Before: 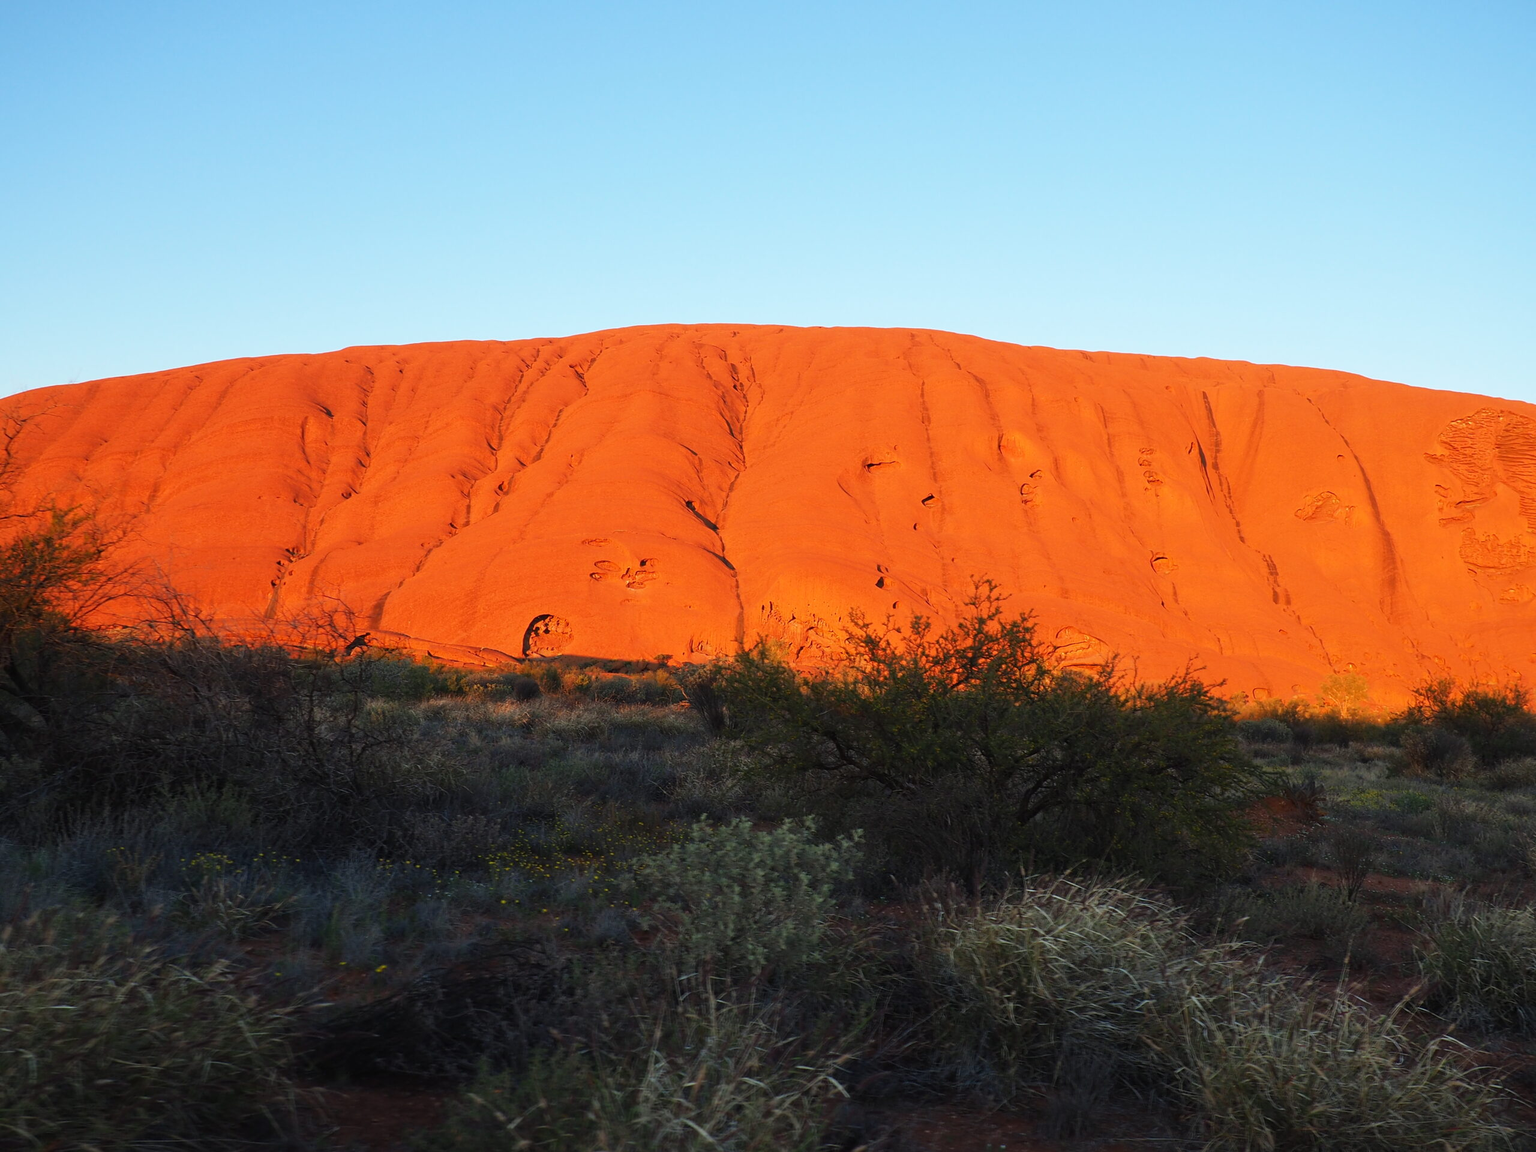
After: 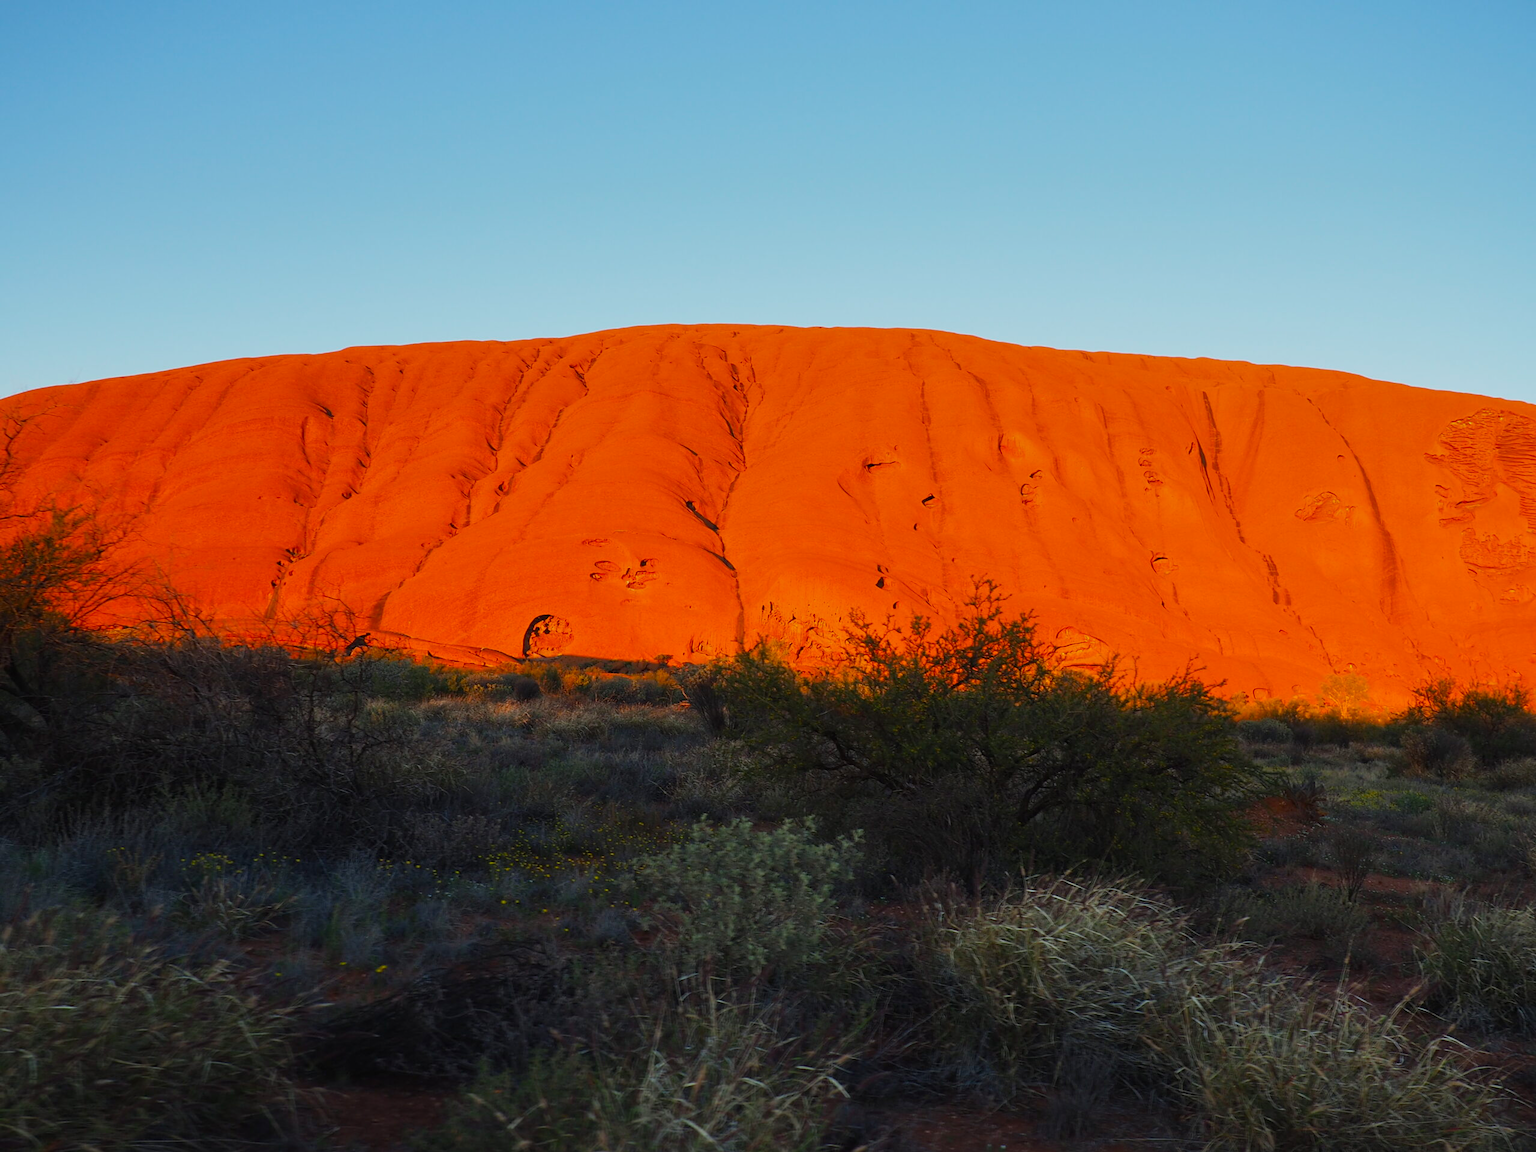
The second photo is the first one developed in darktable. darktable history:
graduated density: rotation -0.352°, offset 57.64
color balance: output saturation 120%
sharpen: radius 2.883, amount 0.868, threshold 47.523
